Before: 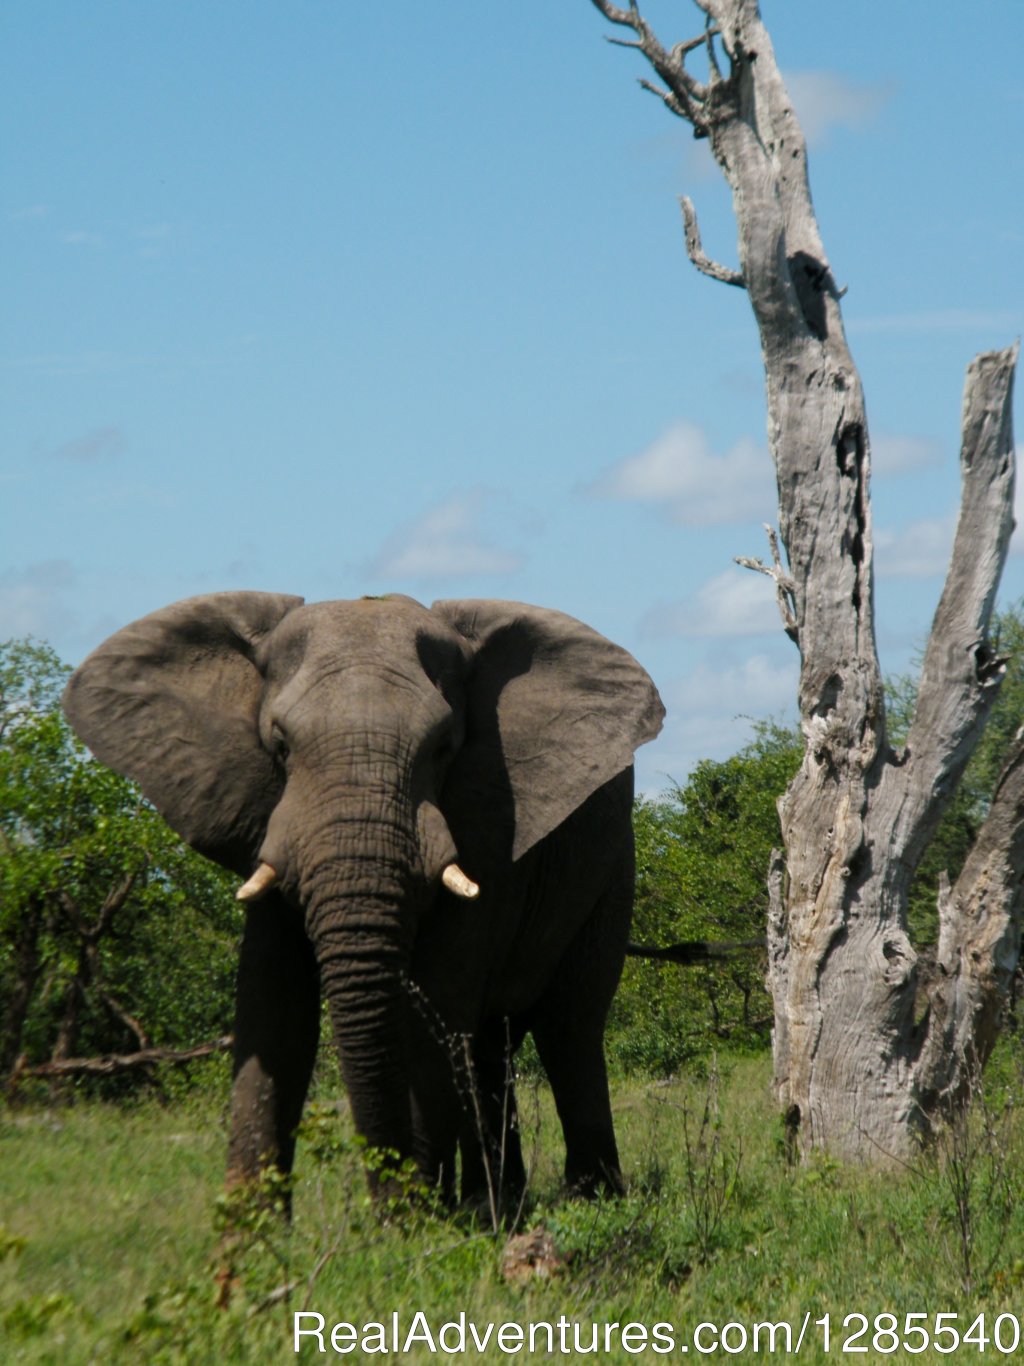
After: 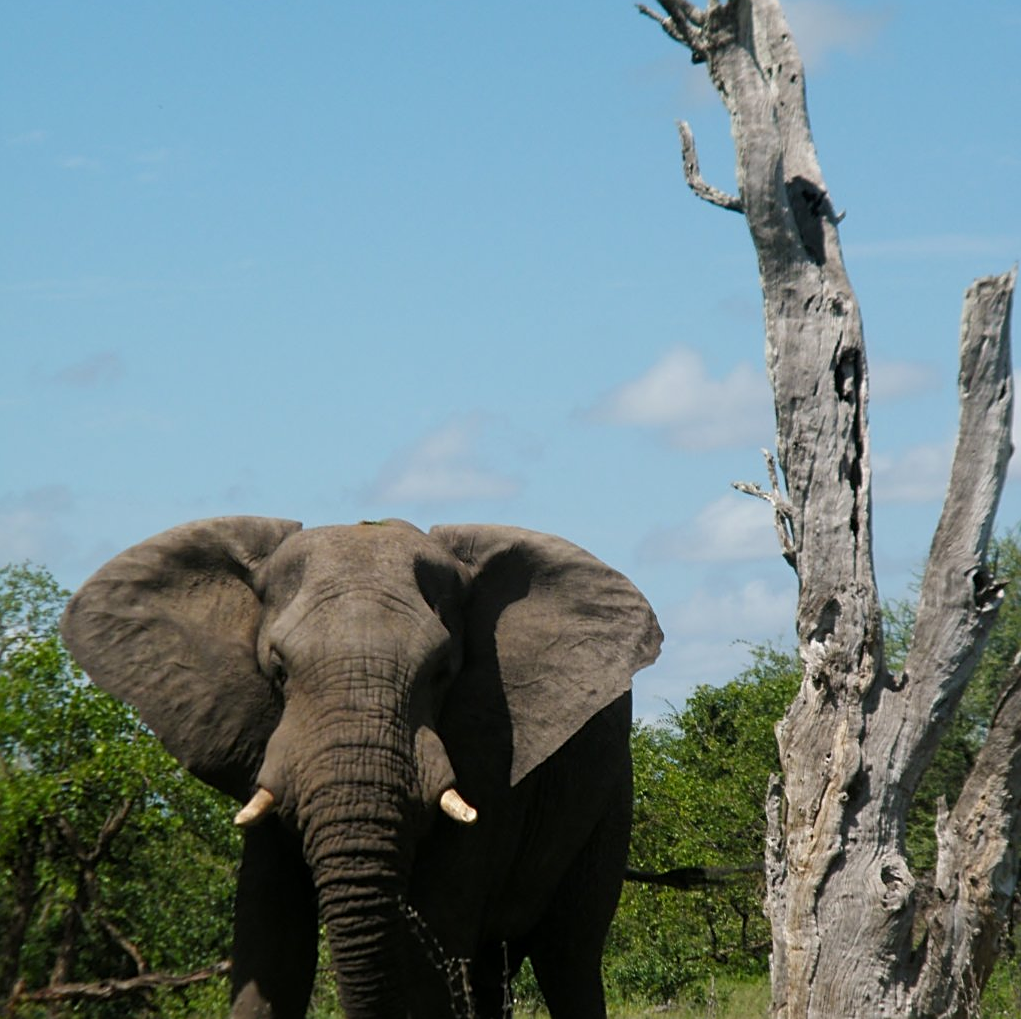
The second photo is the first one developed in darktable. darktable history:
crop: left 0.293%, top 5.561%, bottom 19.796%
sharpen: on, module defaults
